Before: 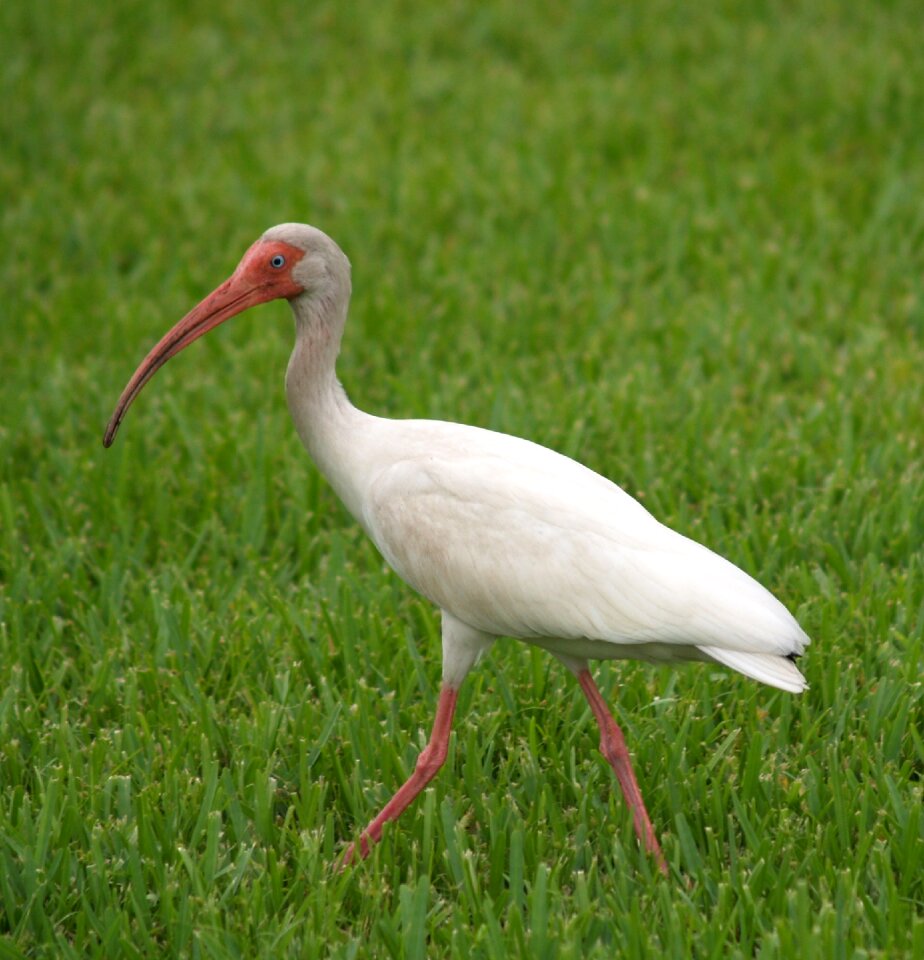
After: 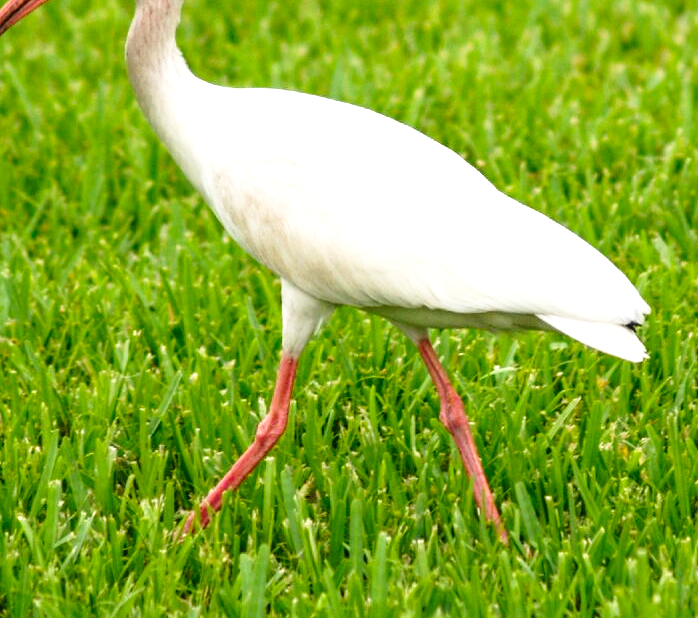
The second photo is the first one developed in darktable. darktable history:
exposure: black level correction 0.002, compensate highlight preservation false
base curve: curves: ch0 [(0, 0) (0.026, 0.03) (0.109, 0.232) (0.351, 0.748) (0.669, 0.968) (1, 1)], preserve colors none
local contrast: on, module defaults
color calibration: x 0.342, y 0.355, temperature 5147.9 K
crop and rotate: left 17.413%, top 34.538%, right 7.025%, bottom 1.049%
